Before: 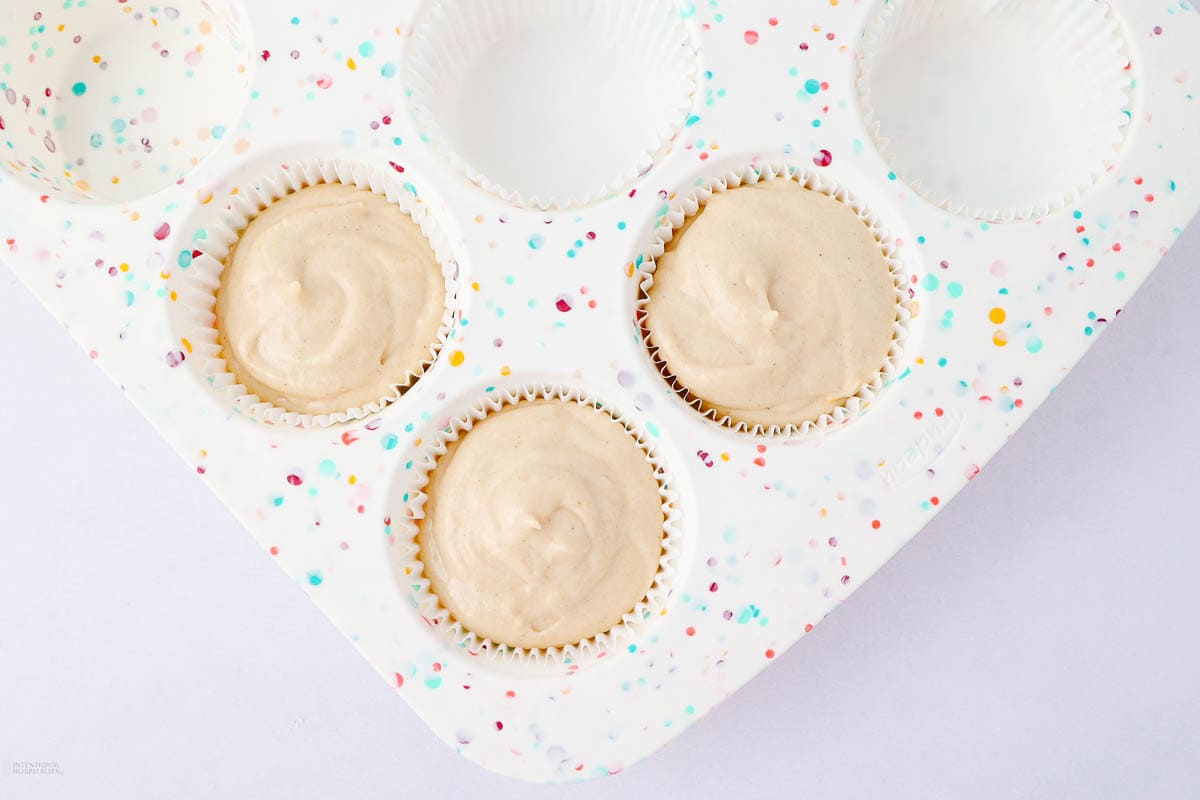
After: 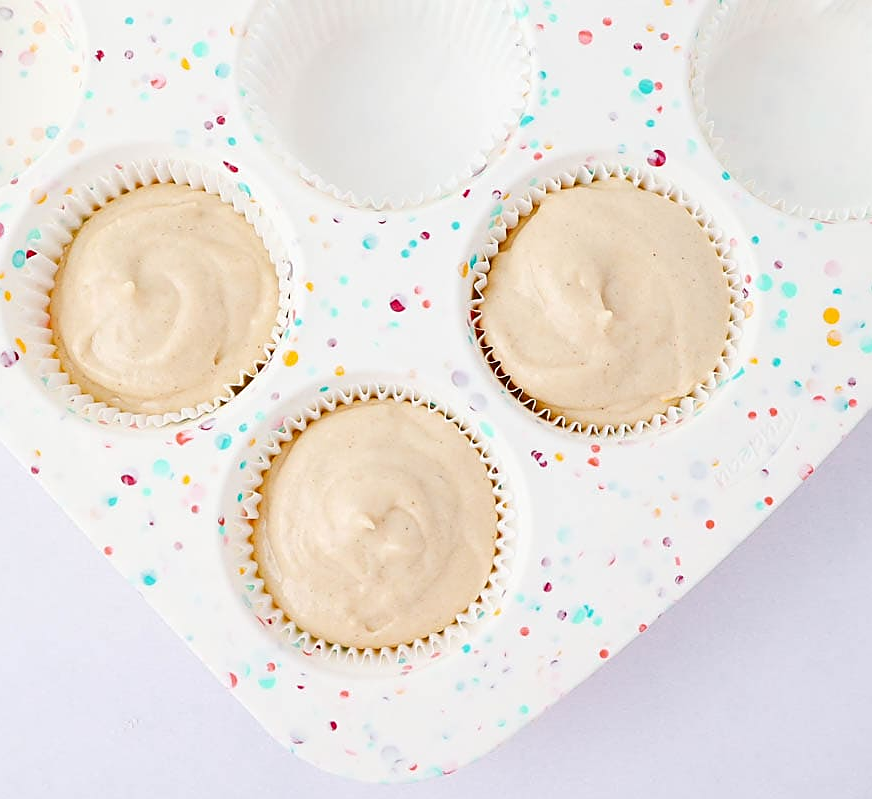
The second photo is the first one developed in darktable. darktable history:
crop: left 13.883%, right 13.386%
sharpen: on, module defaults
